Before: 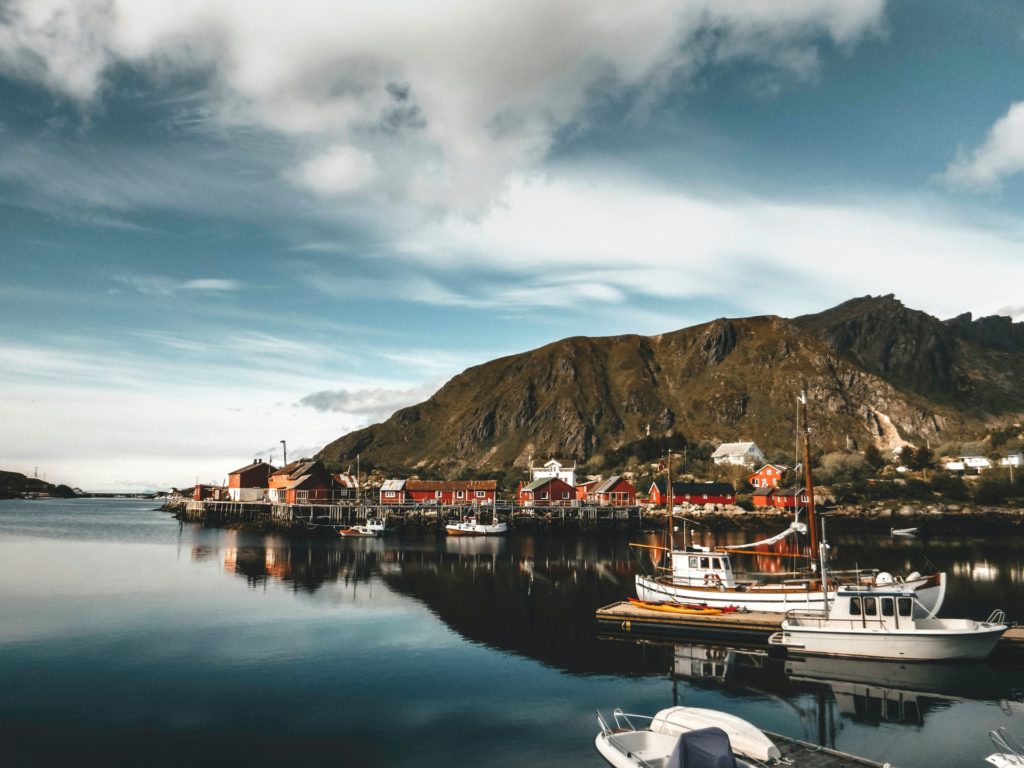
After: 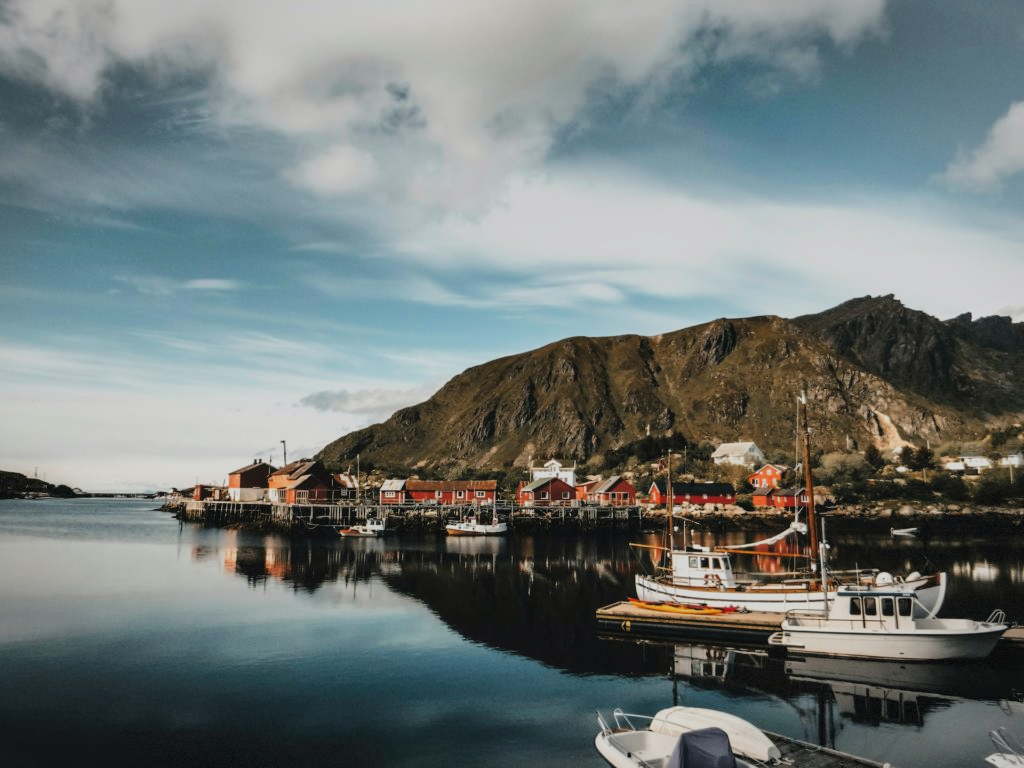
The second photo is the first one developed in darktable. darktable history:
filmic rgb: black relative exposure -7.82 EV, white relative exposure 4.29 EV, hardness 3.86, color science v6 (2022)
vignetting: fall-off start 91%, fall-off radius 39.39%, brightness -0.182, saturation -0.3, width/height ratio 1.219, shape 1.3, dithering 8-bit output, unbound false
